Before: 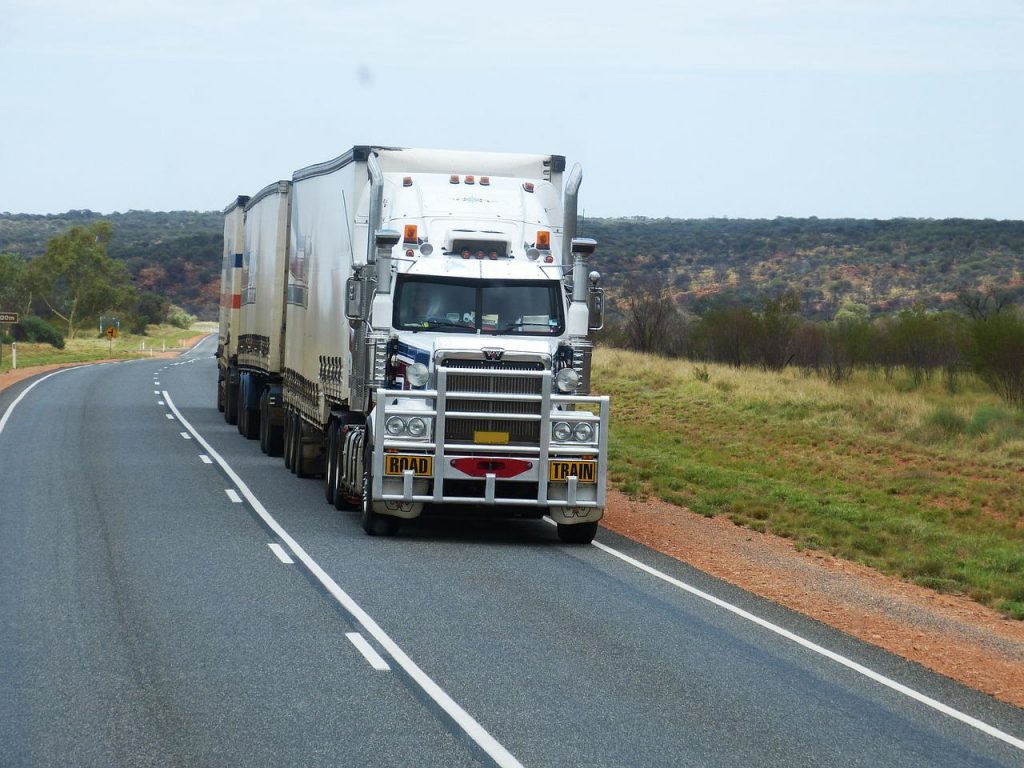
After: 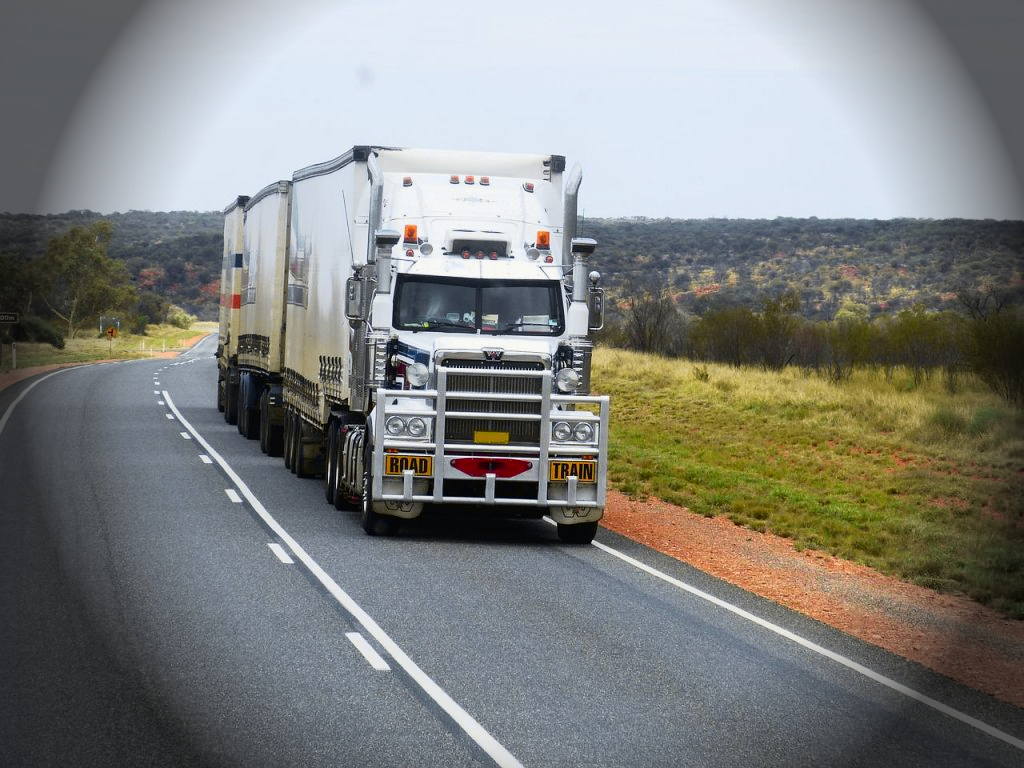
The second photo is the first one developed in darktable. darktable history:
shadows and highlights: shadows 25, highlights -25
vignetting: fall-off start 76.42%, fall-off radius 27.36%, brightness -0.872, center (0.037, -0.09), width/height ratio 0.971
tone curve: curves: ch0 [(0, 0.006) (0.037, 0.022) (0.123, 0.105) (0.19, 0.173) (0.277, 0.279) (0.474, 0.517) (0.597, 0.662) (0.687, 0.774) (0.855, 0.891) (1, 0.982)]; ch1 [(0, 0) (0.243, 0.245) (0.422, 0.415) (0.493, 0.498) (0.508, 0.503) (0.531, 0.55) (0.551, 0.582) (0.626, 0.672) (0.694, 0.732) (1, 1)]; ch2 [(0, 0) (0.249, 0.216) (0.356, 0.329) (0.424, 0.442) (0.476, 0.477) (0.498, 0.503) (0.517, 0.524) (0.532, 0.547) (0.562, 0.592) (0.614, 0.657) (0.706, 0.748) (0.808, 0.809) (0.991, 0.968)], color space Lab, independent channels, preserve colors none
